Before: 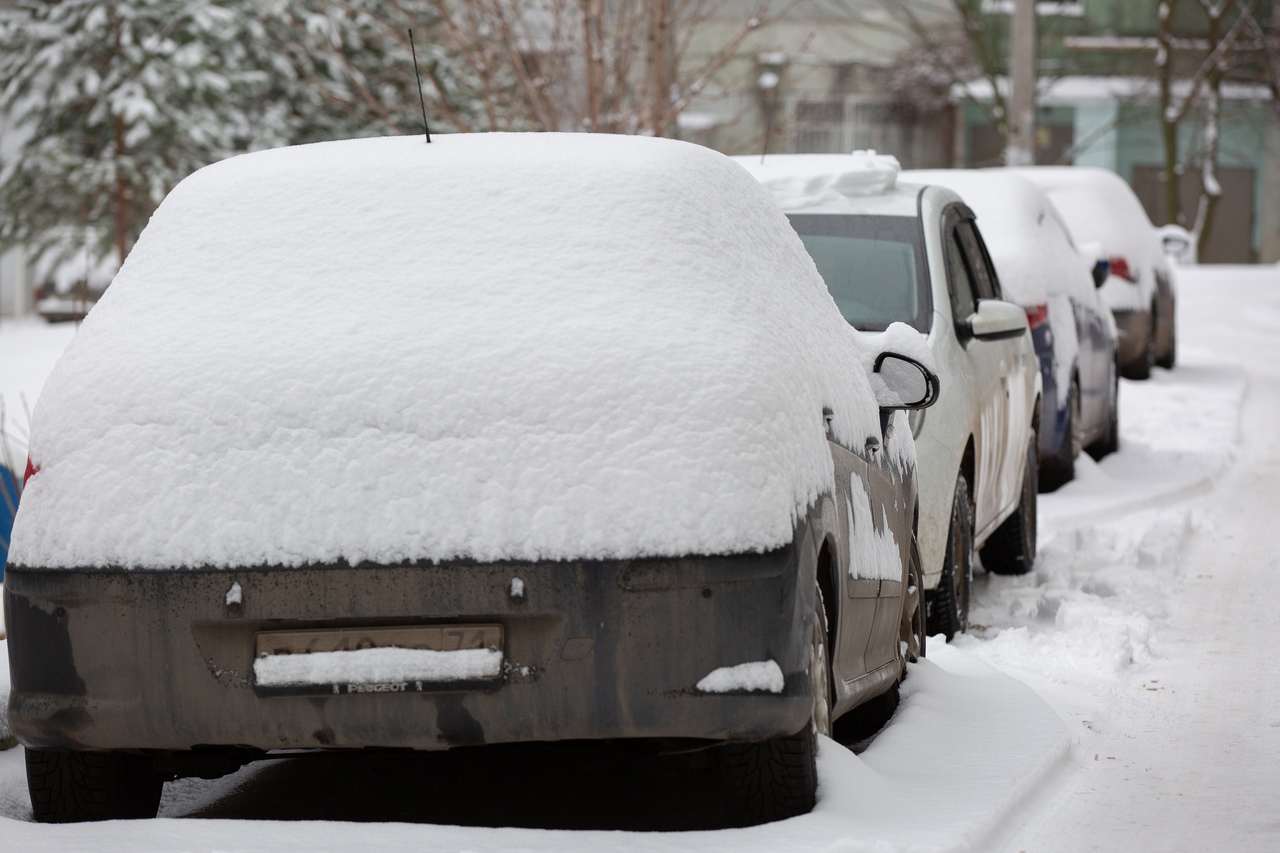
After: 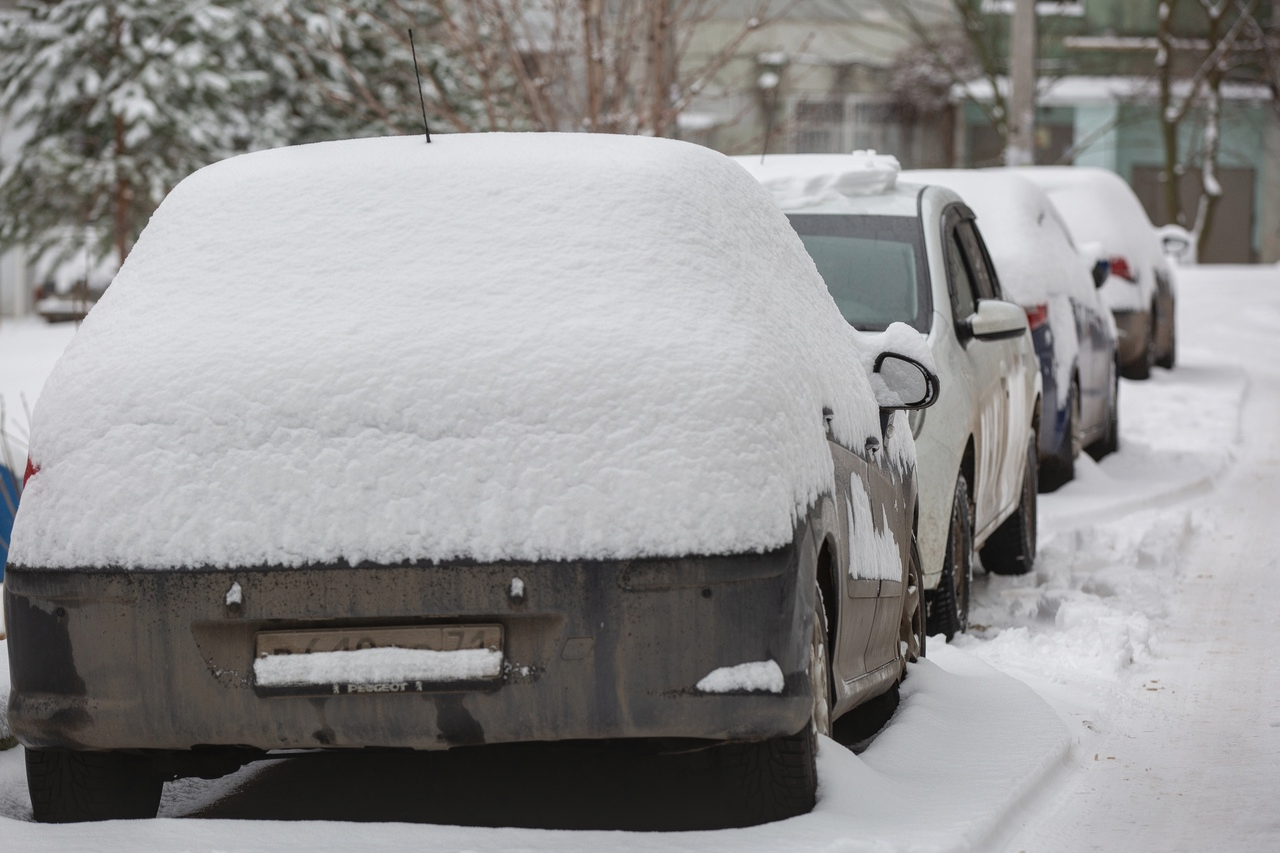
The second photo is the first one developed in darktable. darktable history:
local contrast: on, module defaults
contrast brightness saturation: contrast -0.1, saturation -0.085
